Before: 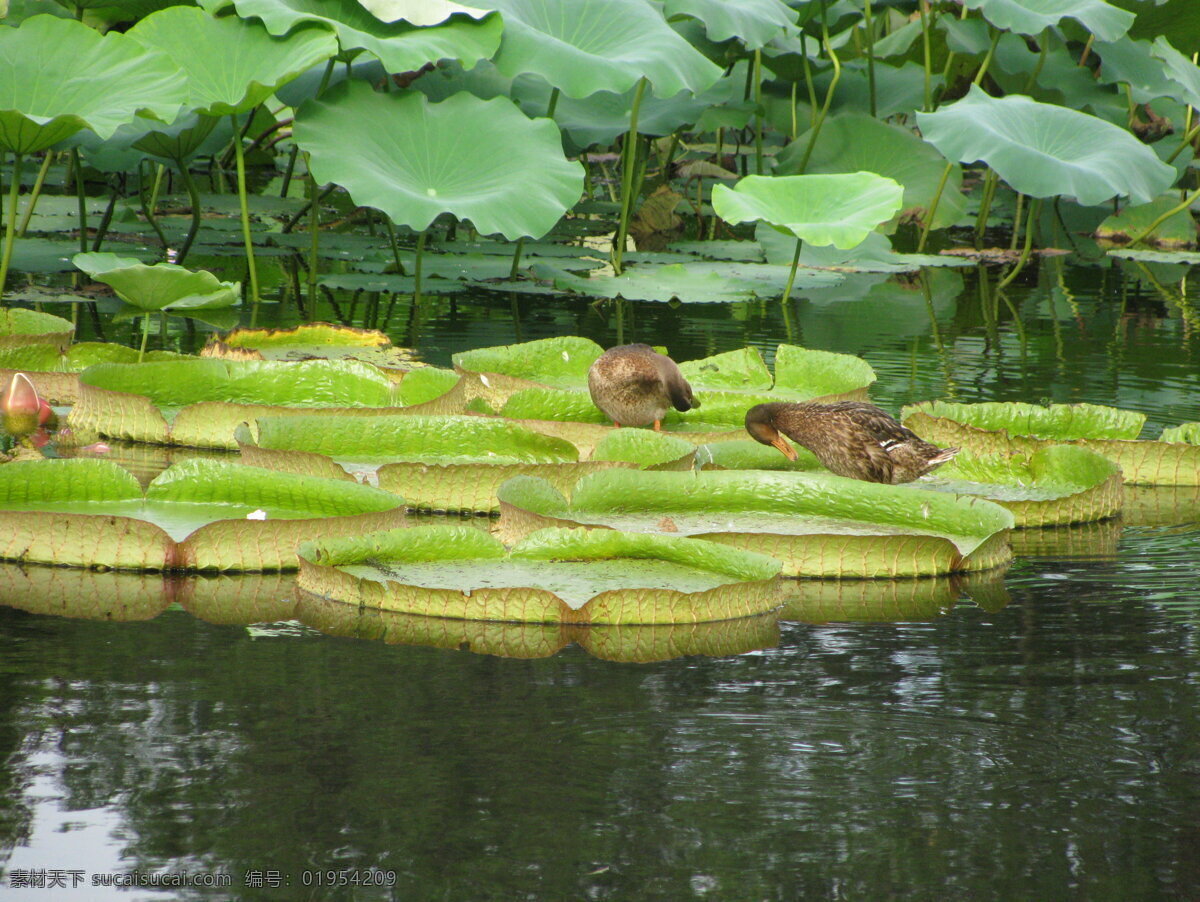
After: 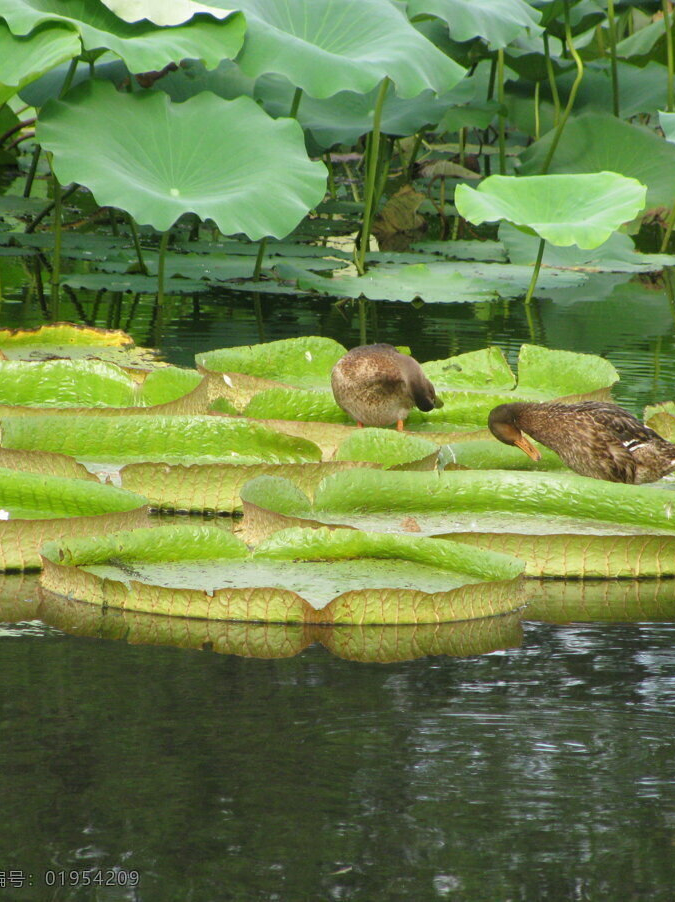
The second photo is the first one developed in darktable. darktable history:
crop: left 21.488%, right 22.212%
